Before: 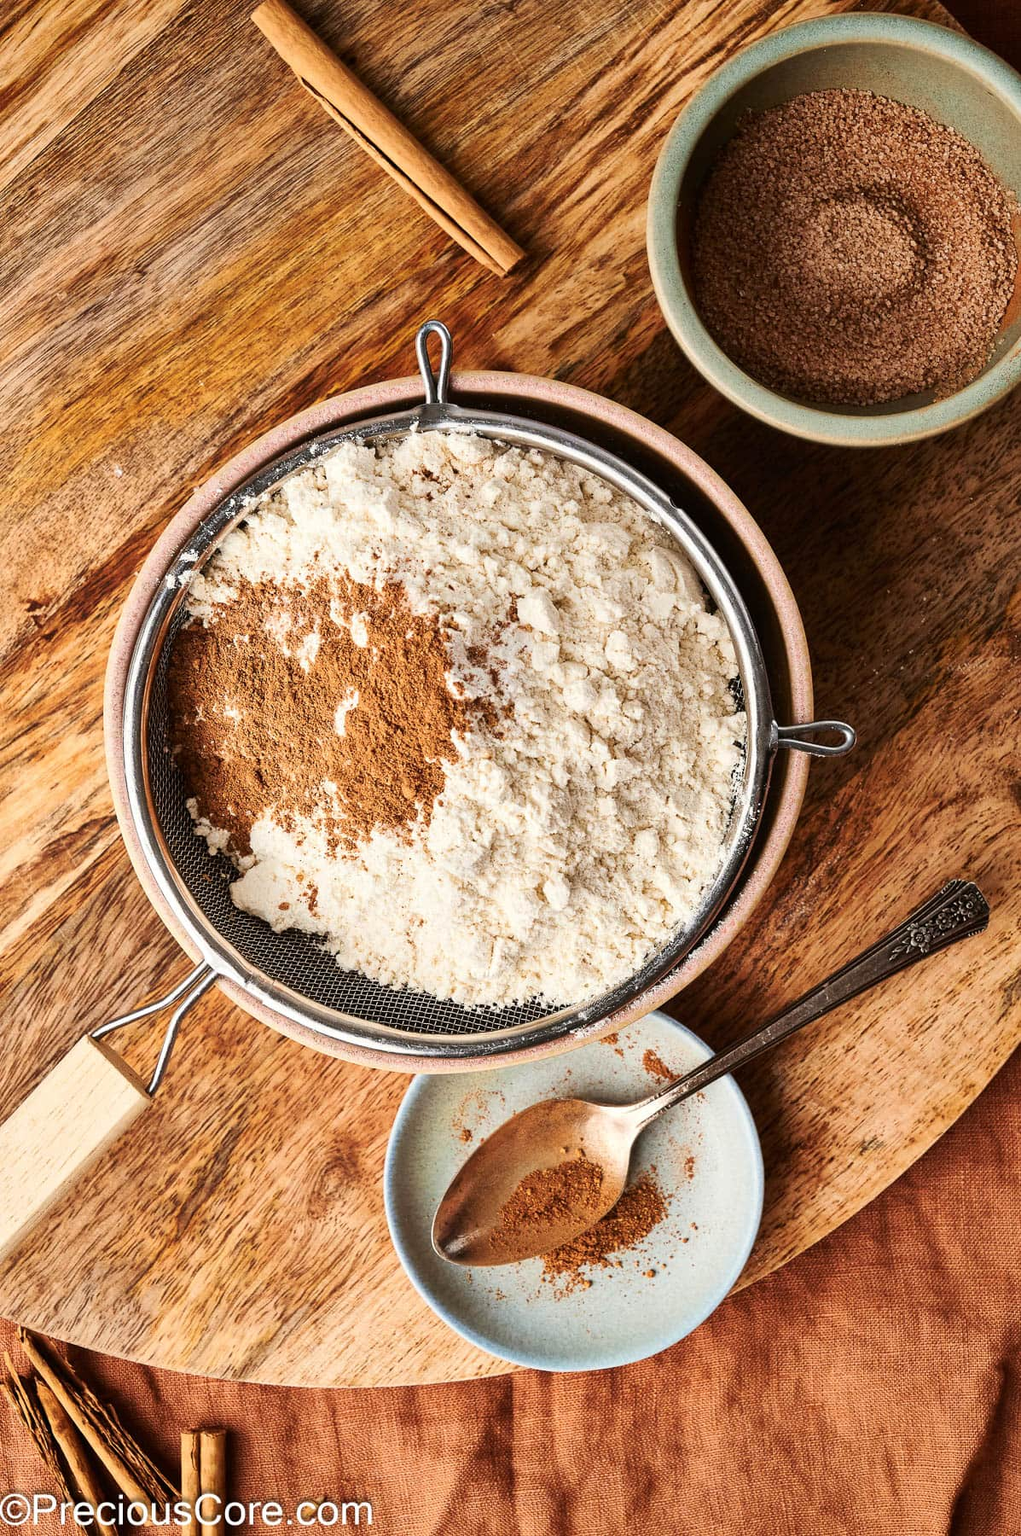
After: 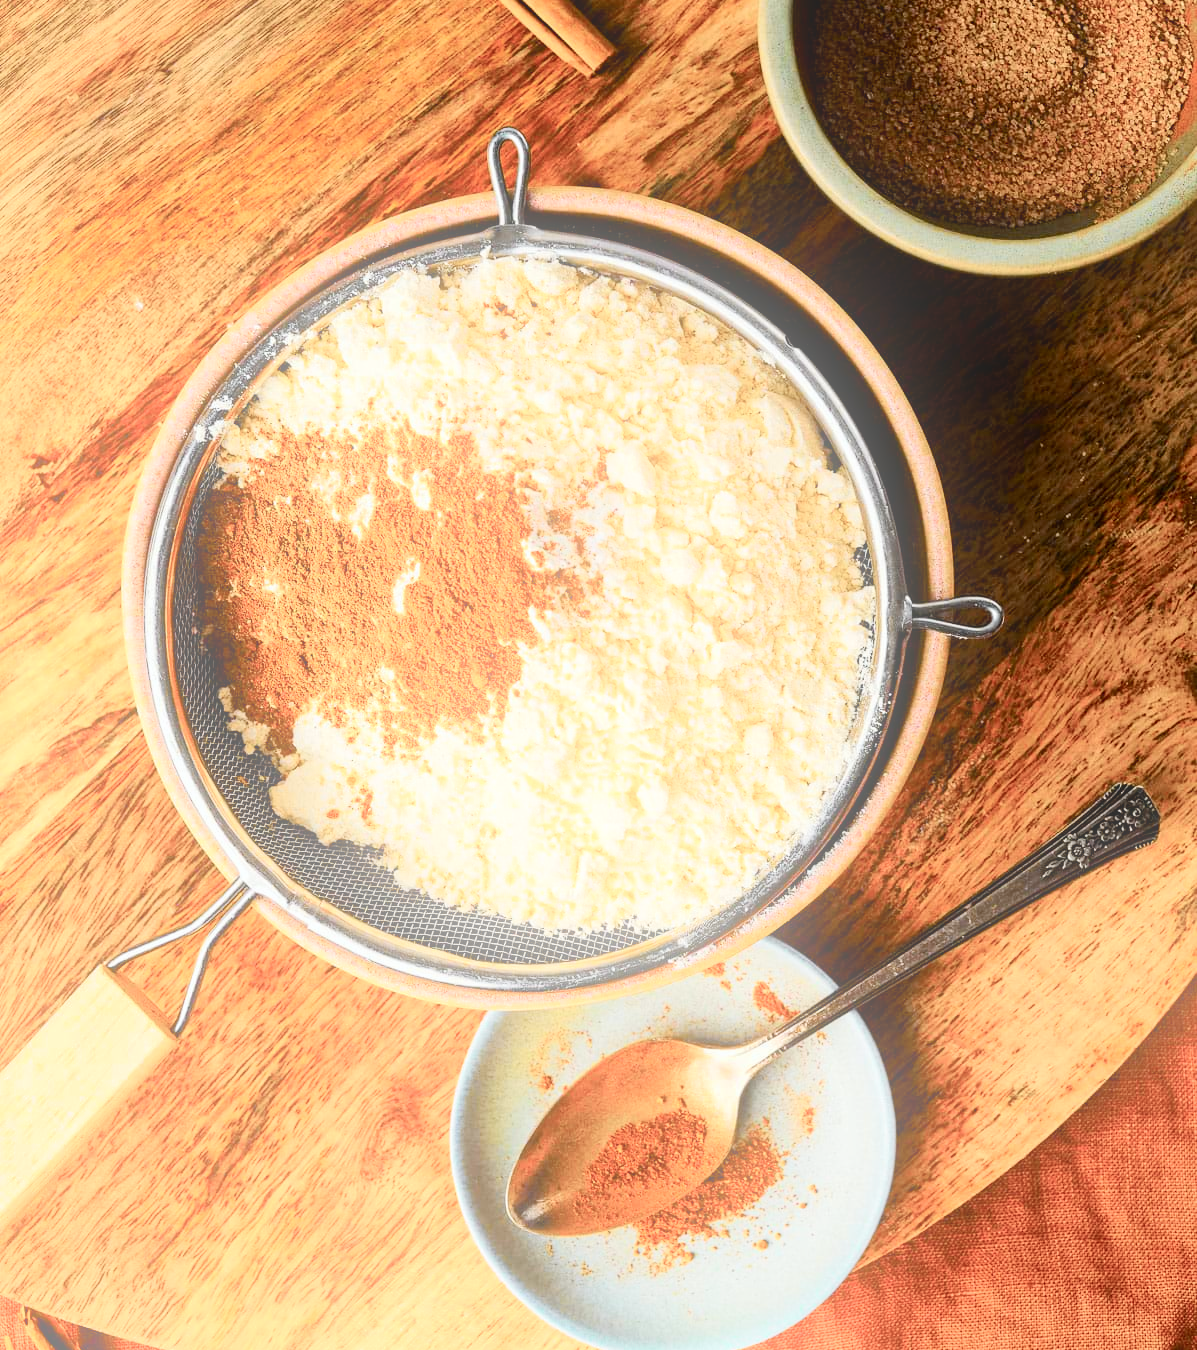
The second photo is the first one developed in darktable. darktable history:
bloom: threshold 82.5%, strength 16.25%
crop: top 13.819%, bottom 11.169%
tone curve: curves: ch0 [(0, 0) (0.037, 0.011) (0.131, 0.108) (0.279, 0.279) (0.476, 0.554) (0.617, 0.693) (0.704, 0.77) (0.813, 0.852) (0.916, 0.924) (1, 0.993)]; ch1 [(0, 0) (0.318, 0.278) (0.444, 0.427) (0.493, 0.492) (0.508, 0.502) (0.534, 0.529) (0.562, 0.563) (0.626, 0.662) (0.746, 0.764) (1, 1)]; ch2 [(0, 0) (0.316, 0.292) (0.381, 0.37) (0.423, 0.448) (0.476, 0.492) (0.502, 0.498) (0.522, 0.518) (0.533, 0.532) (0.586, 0.631) (0.634, 0.663) (0.7, 0.7) (0.861, 0.808) (1, 0.951)], color space Lab, independent channels, preserve colors none
